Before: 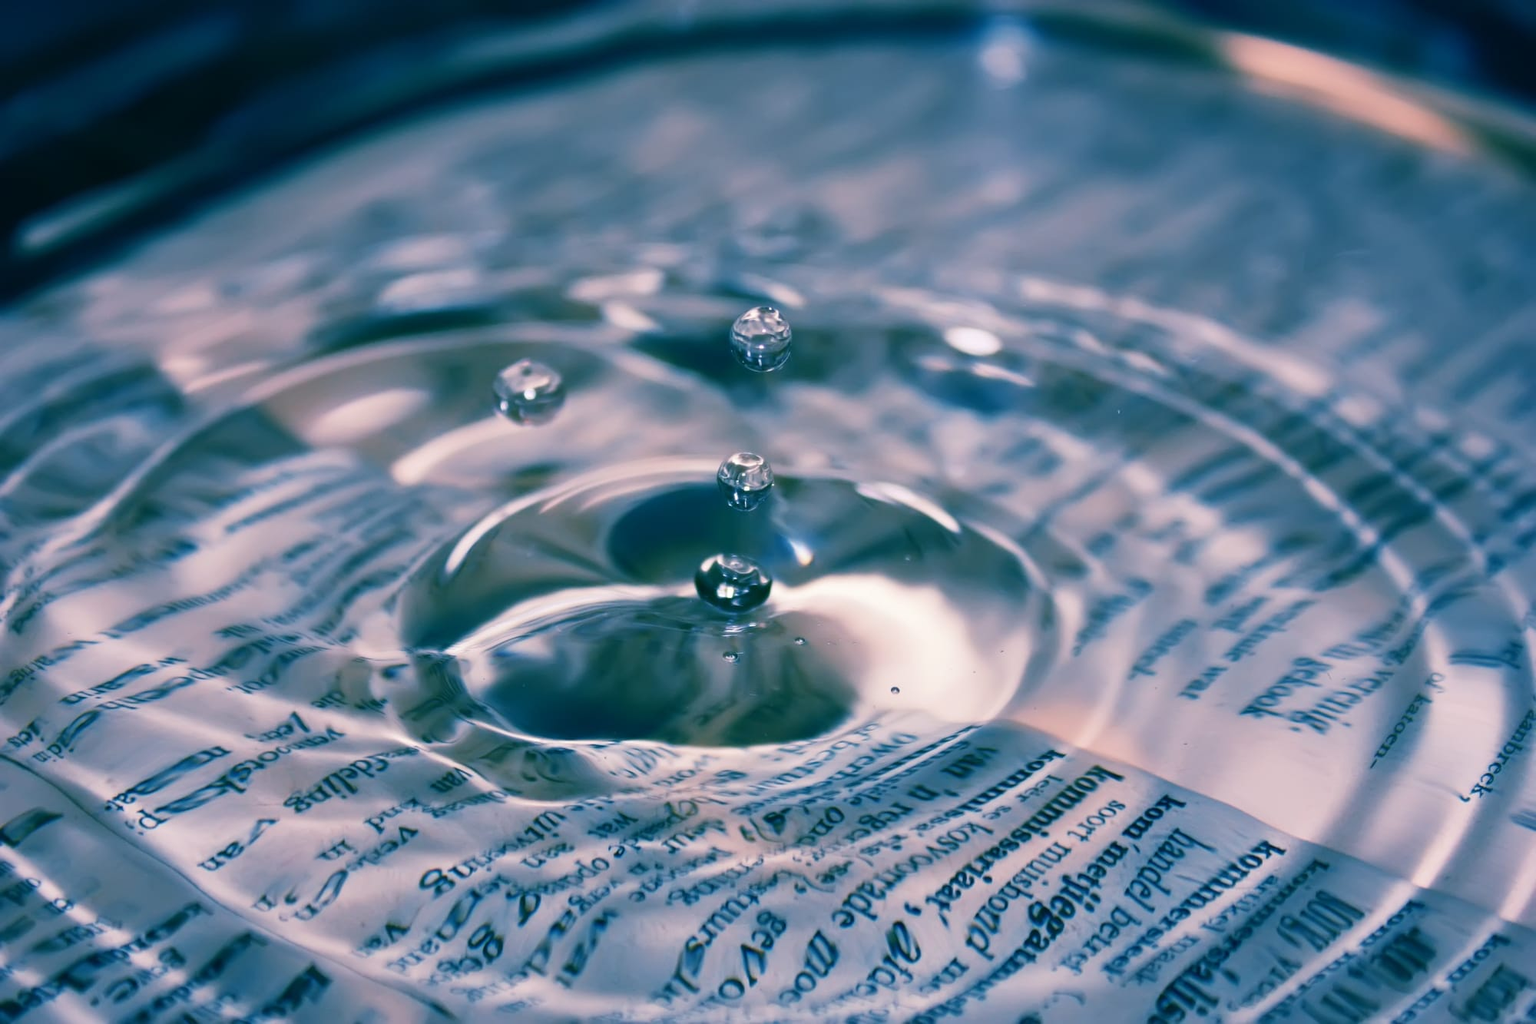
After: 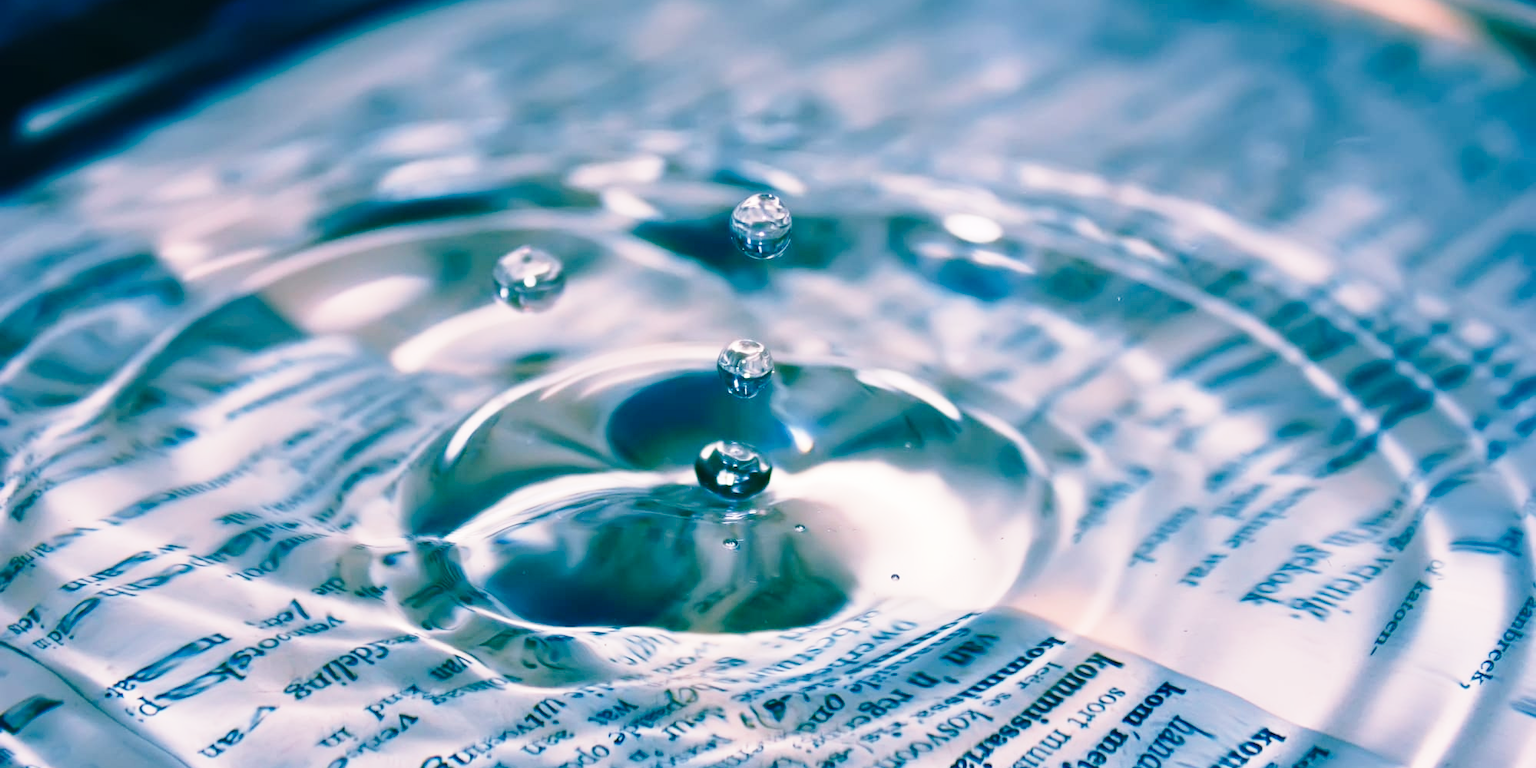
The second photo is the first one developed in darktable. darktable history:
crop: top 11.057%, bottom 13.901%
base curve: curves: ch0 [(0, 0) (0.028, 0.03) (0.121, 0.232) (0.46, 0.748) (0.859, 0.968) (1, 1)], preserve colors none
